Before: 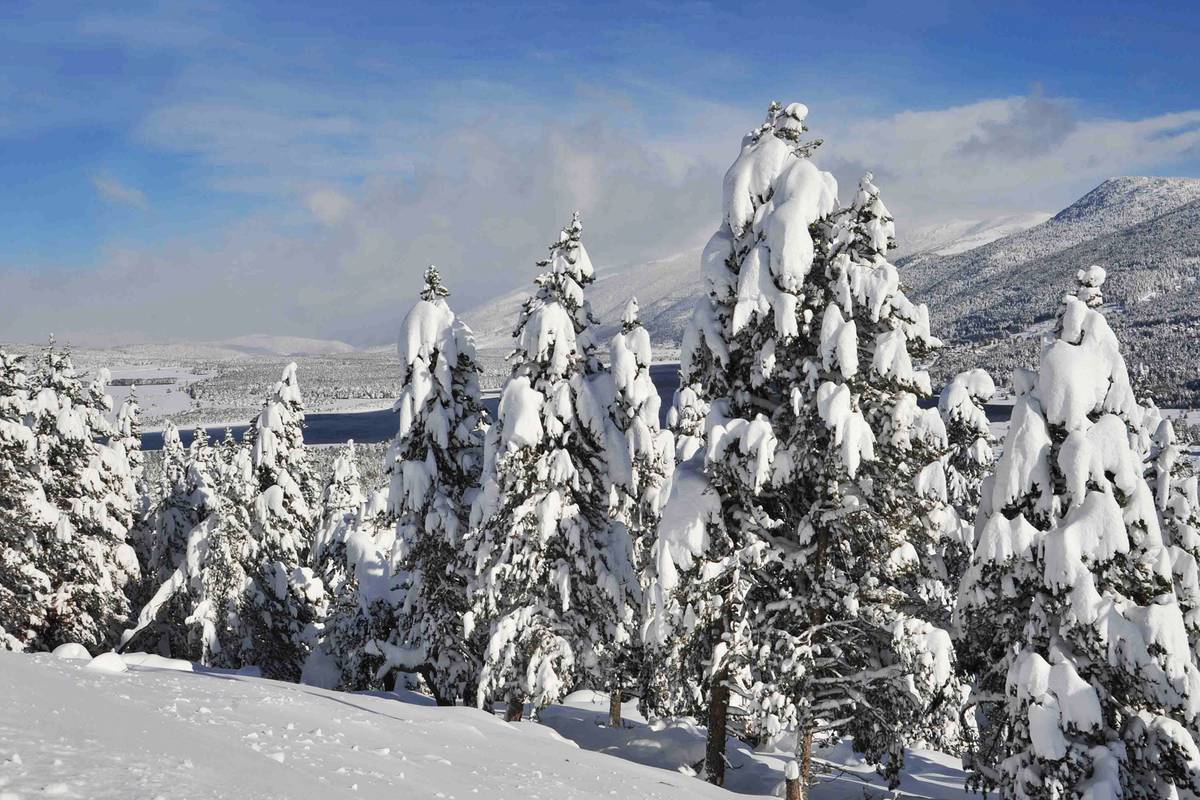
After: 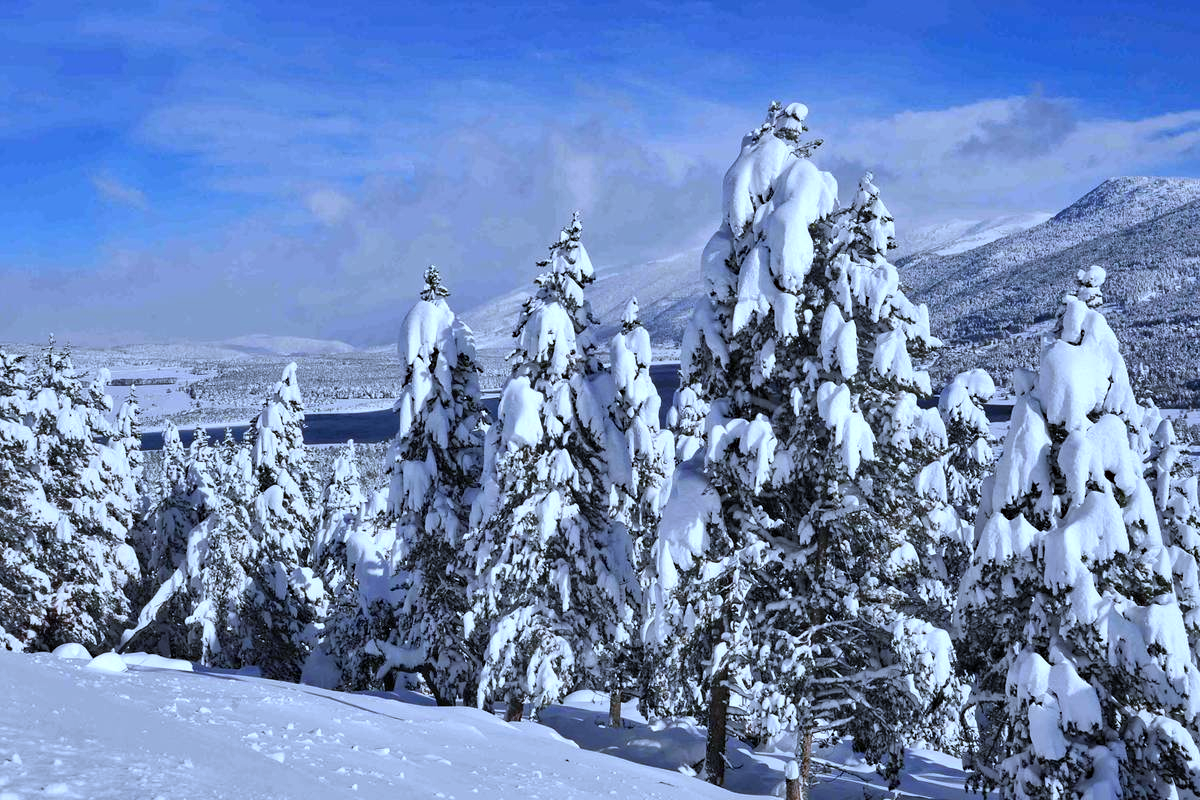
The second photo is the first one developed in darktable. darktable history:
haze removal: compatibility mode true, adaptive false
local contrast: mode bilateral grid, contrast 20, coarseness 50, detail 120%, midtone range 0.2
white balance: red 0.871, blue 1.249
